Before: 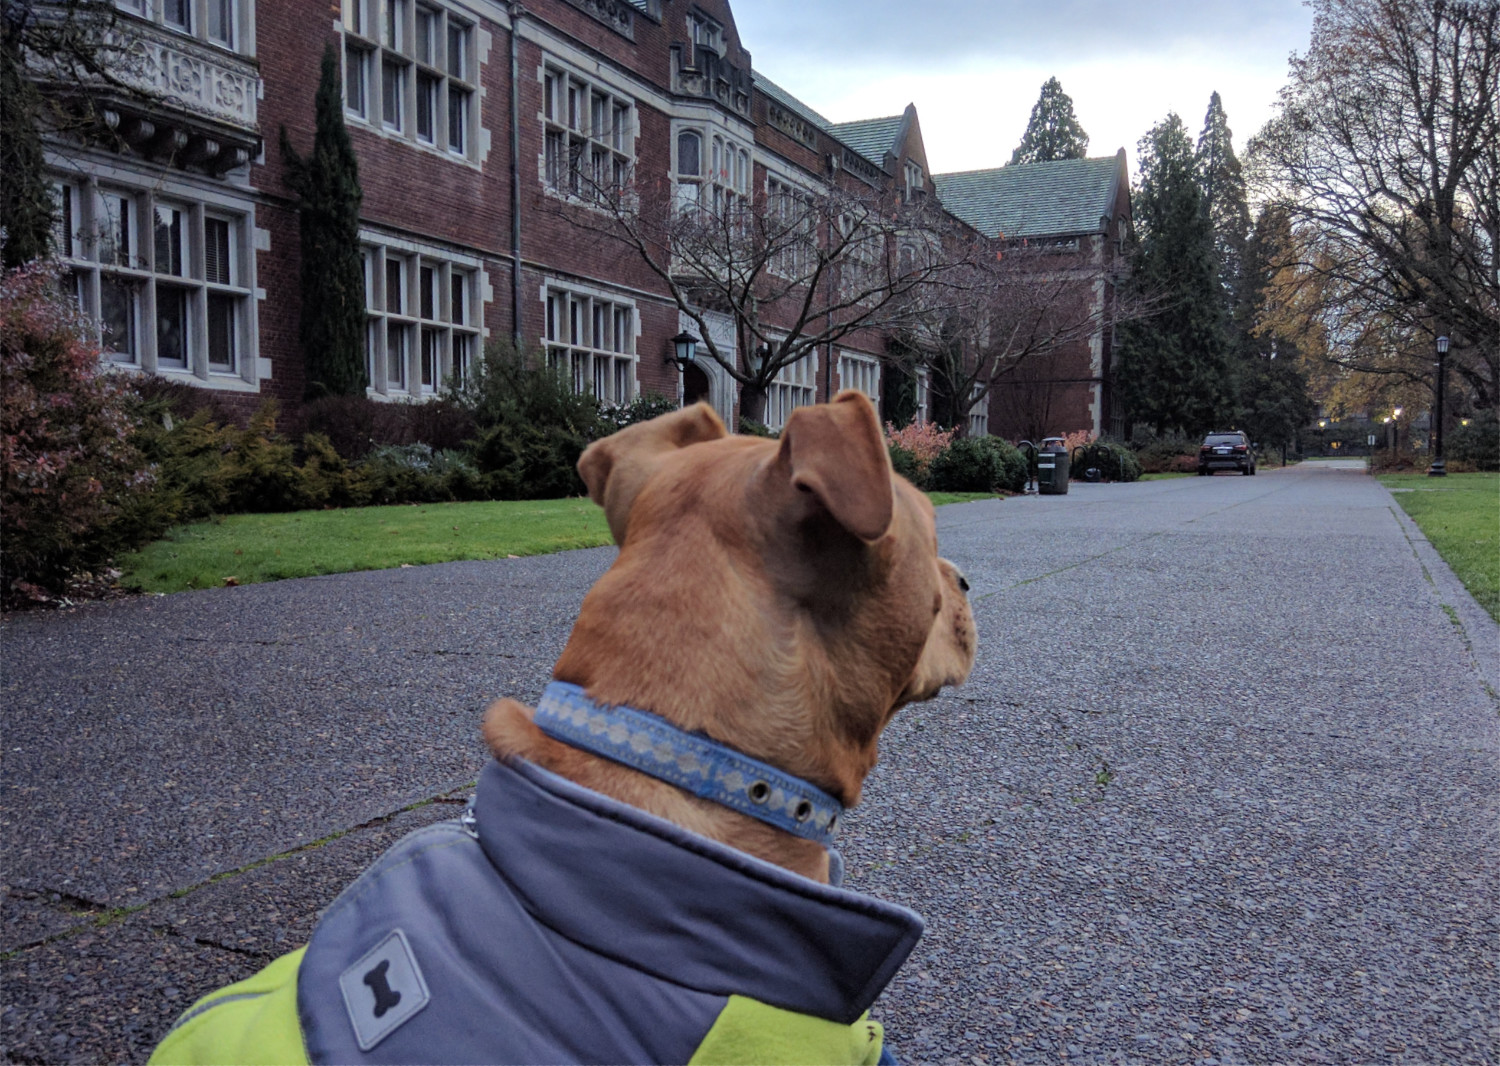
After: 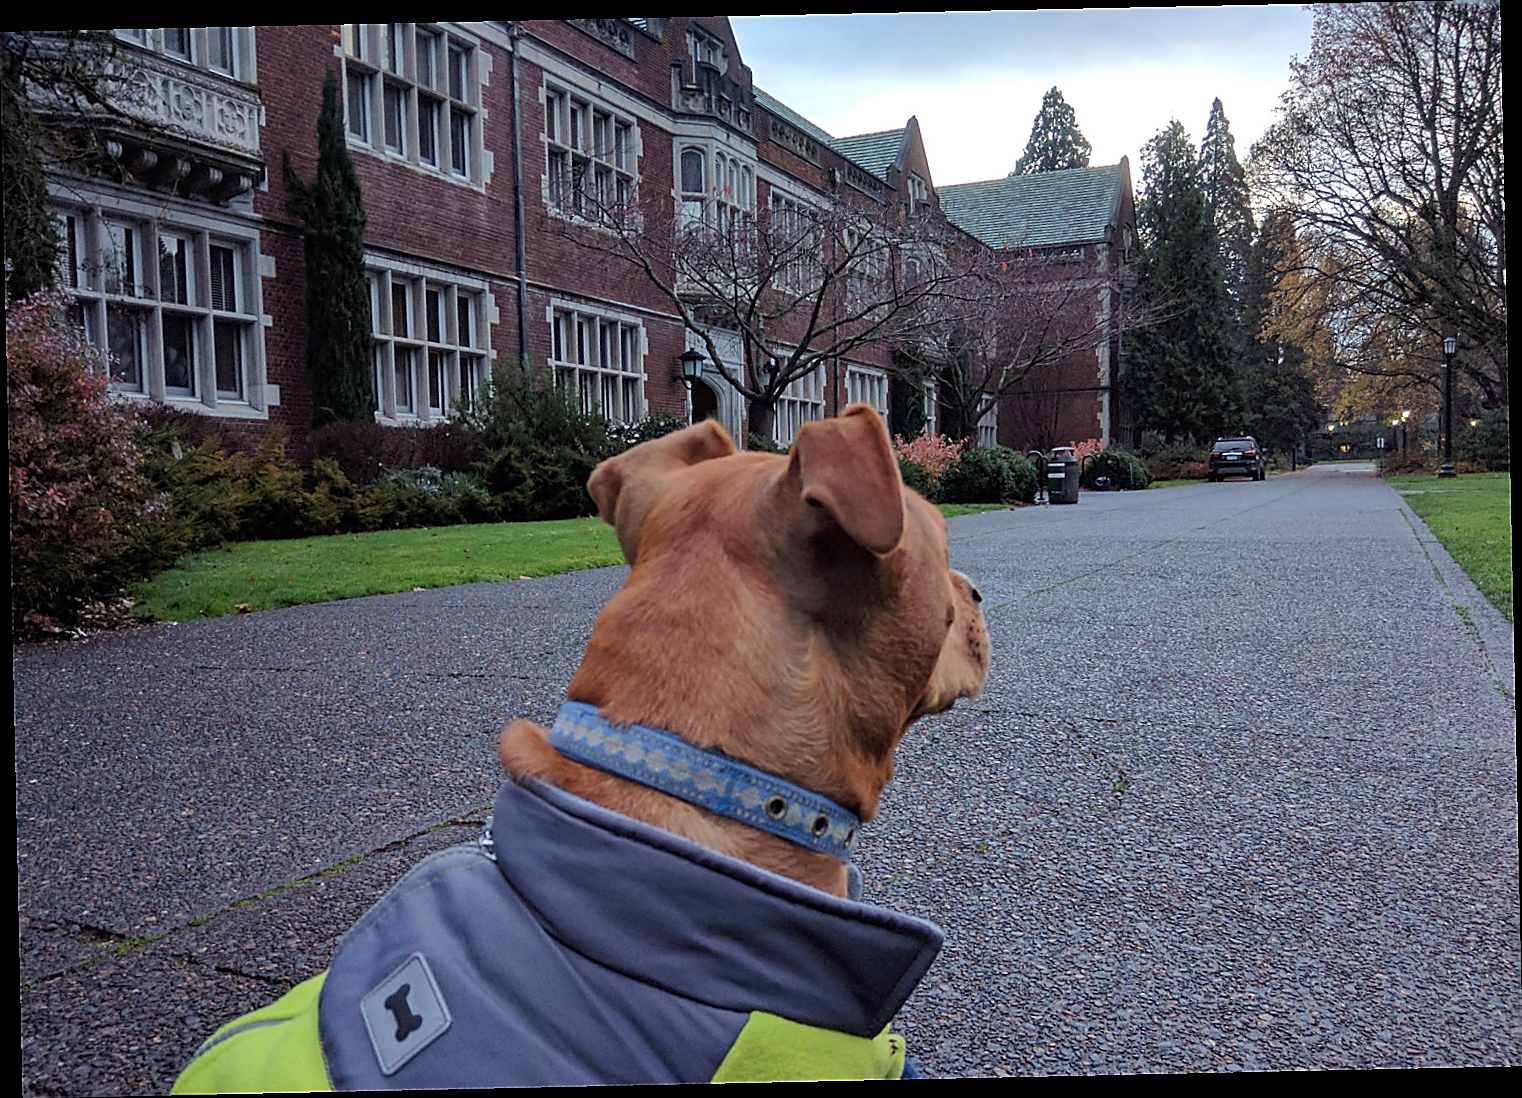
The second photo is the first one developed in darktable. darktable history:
sharpen: radius 1.4, amount 1.25, threshold 0.7
rotate and perspective: rotation -1.24°, automatic cropping off
